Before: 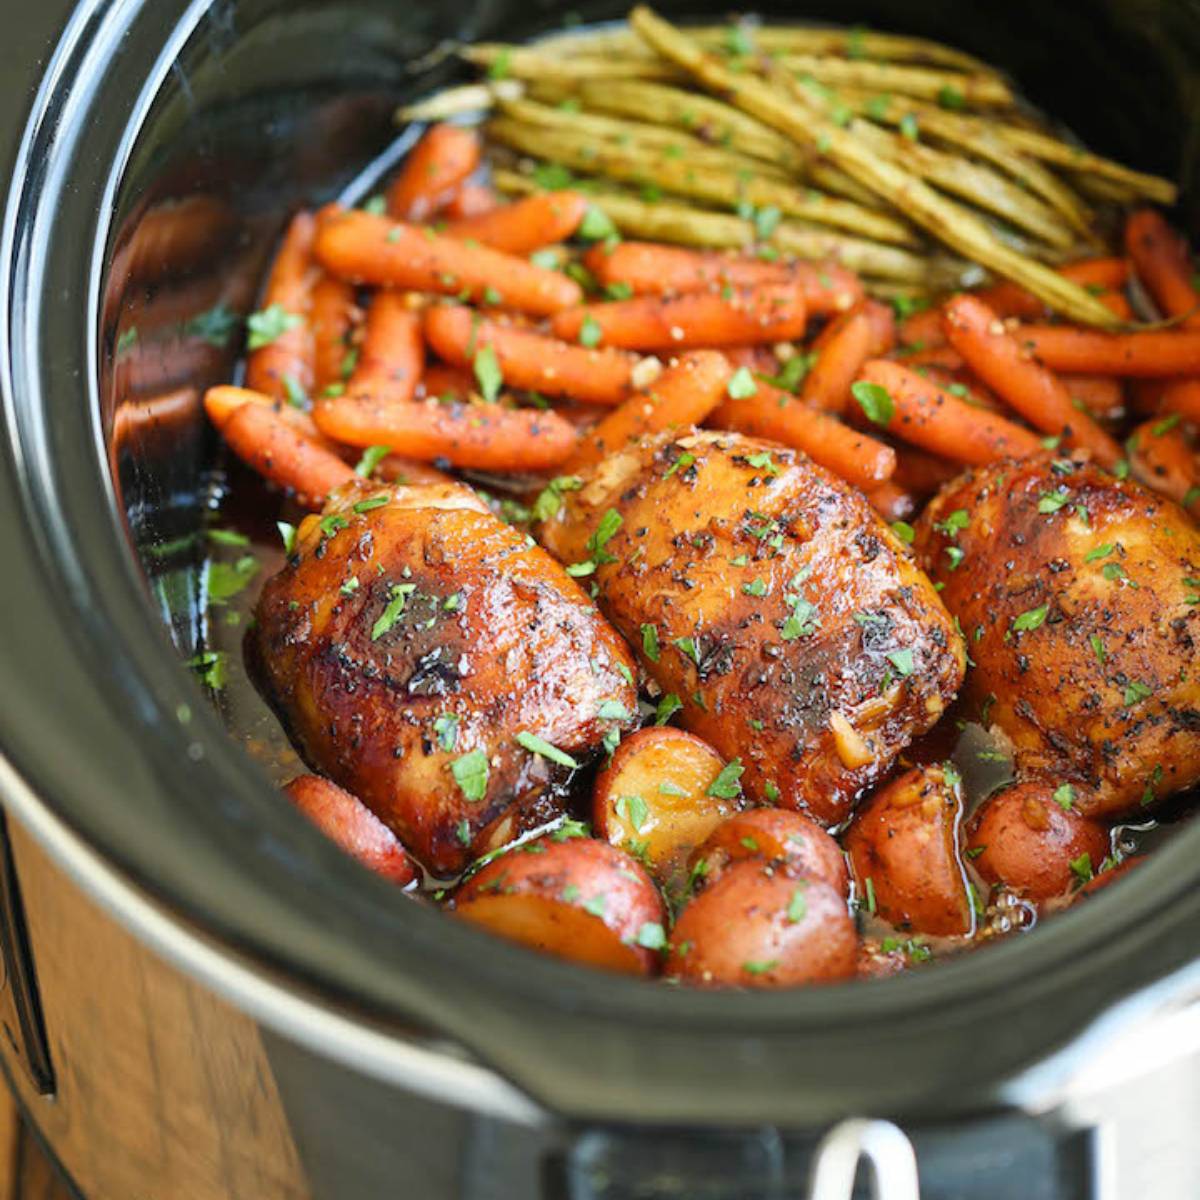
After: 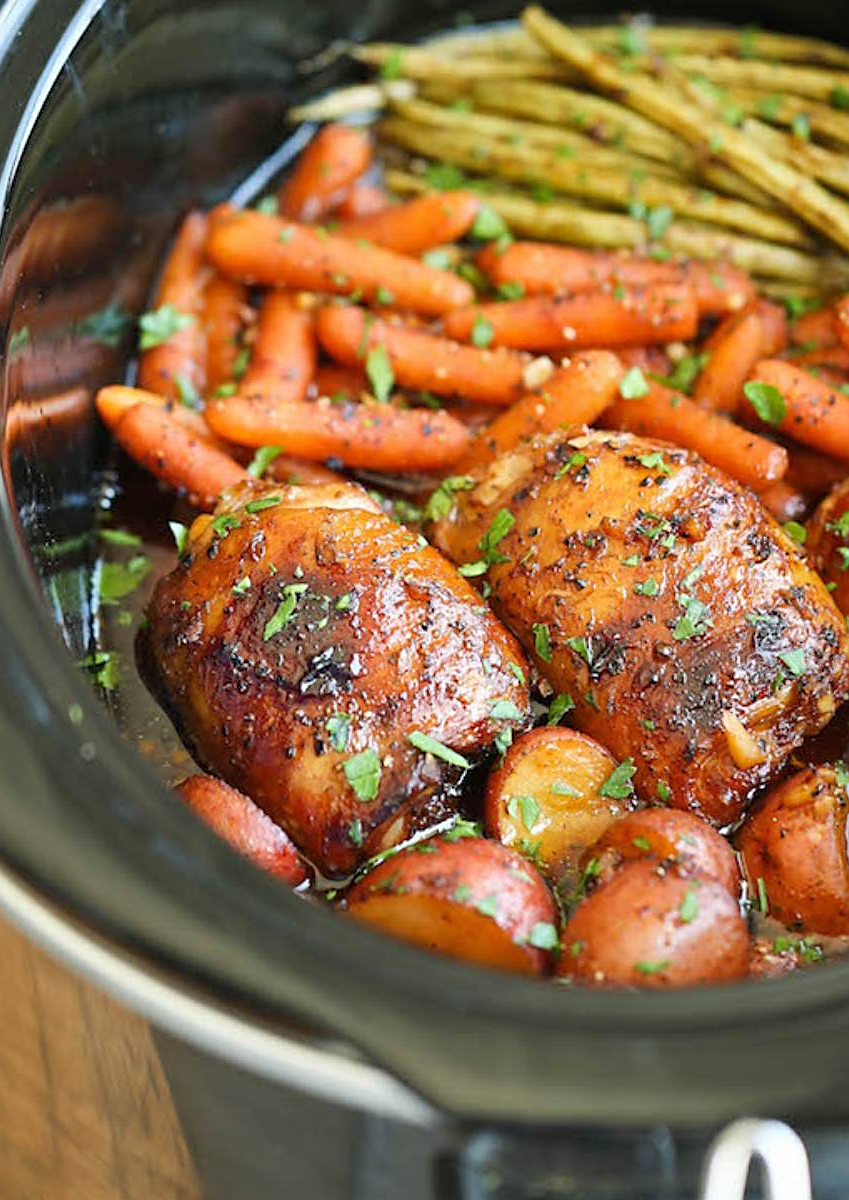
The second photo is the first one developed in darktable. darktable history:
sharpen: on, module defaults
shadows and highlights: shadows 37.27, highlights -28.18, soften with gaussian
crop and rotate: left 9.061%, right 20.142%
